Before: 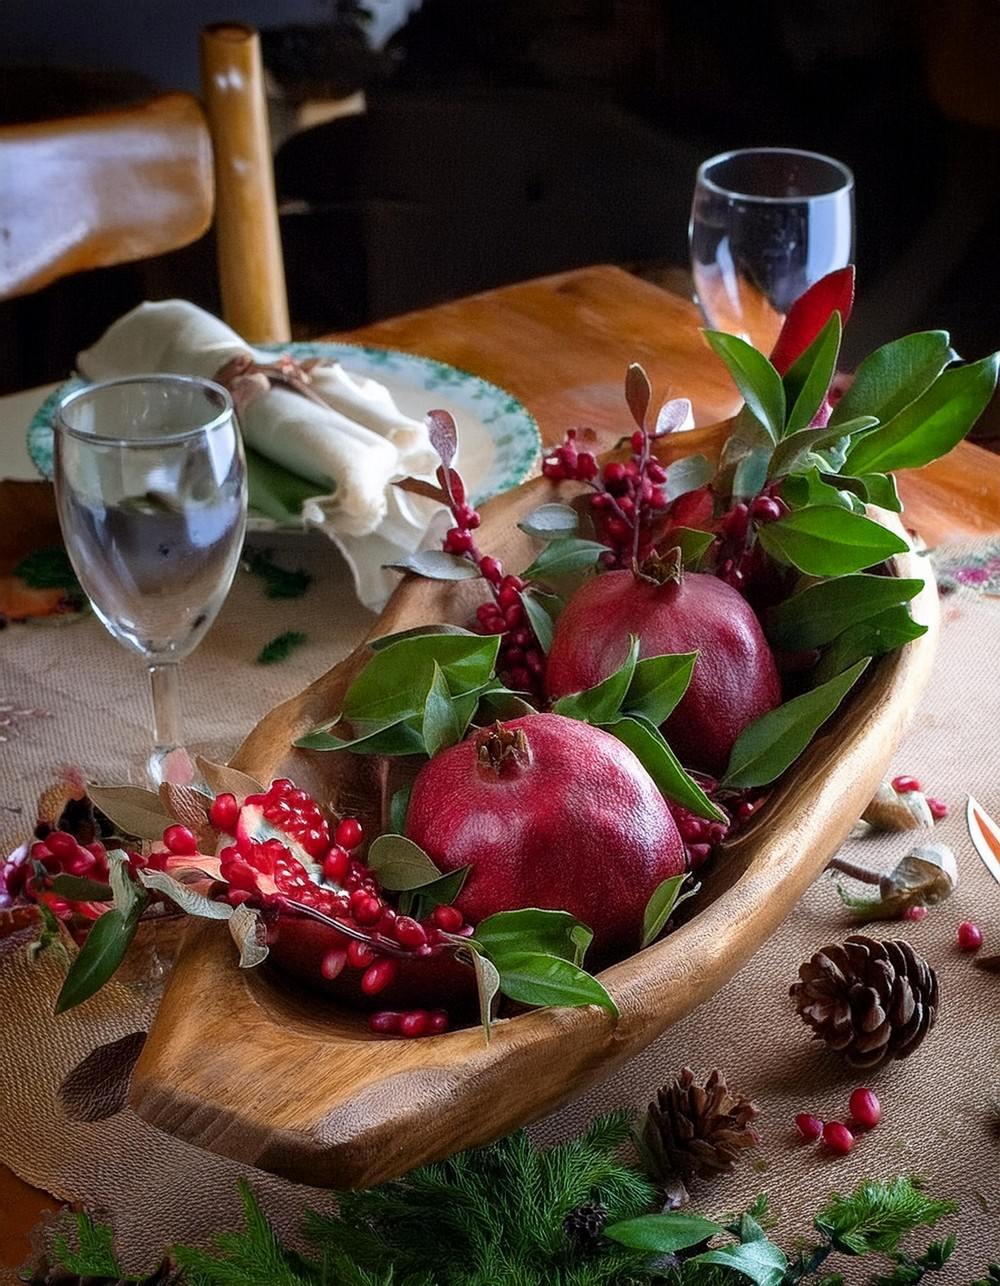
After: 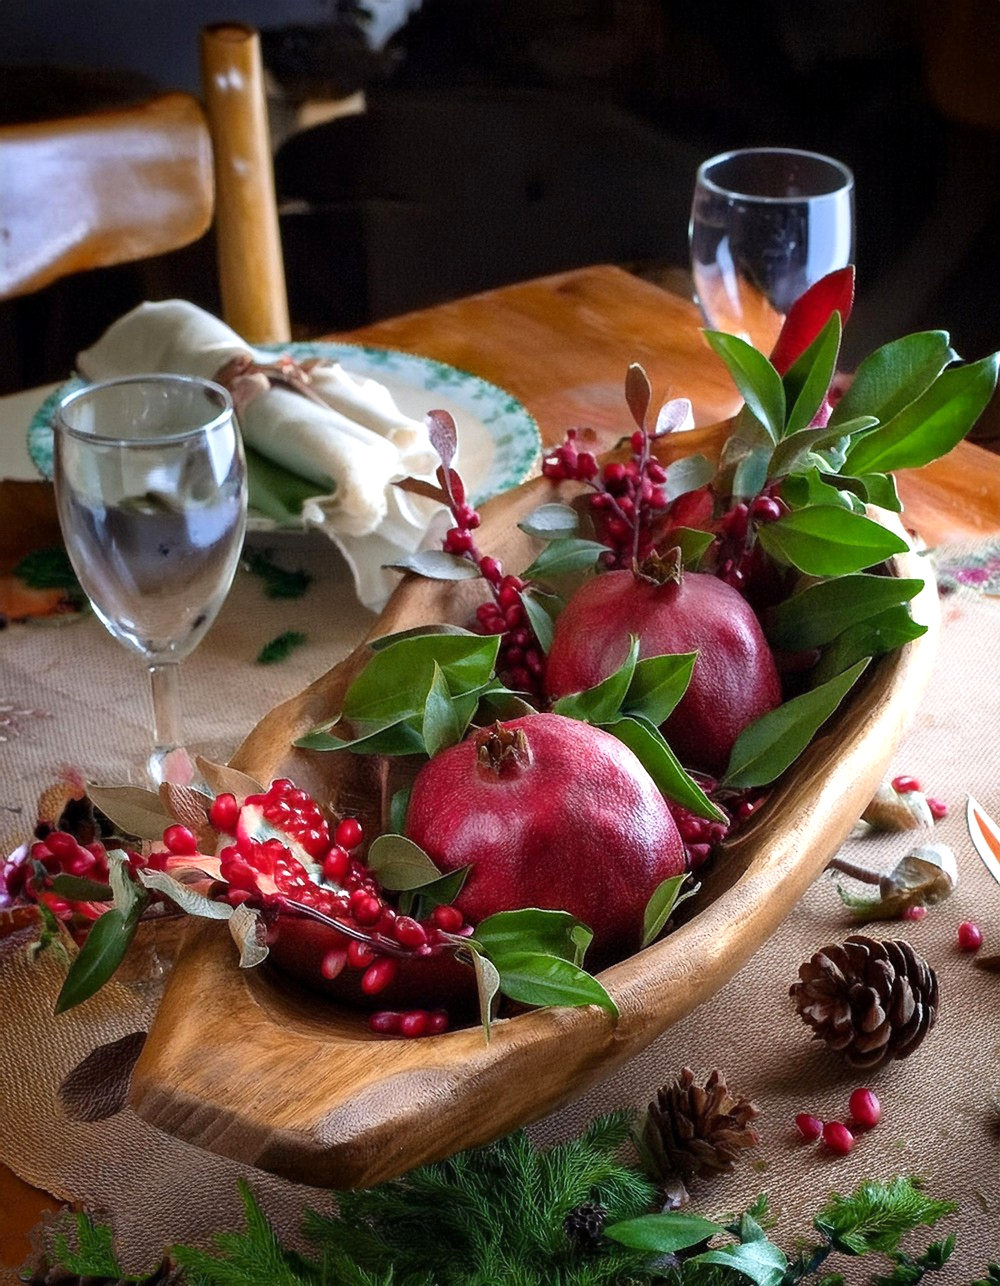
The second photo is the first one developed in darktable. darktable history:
exposure: exposure 0.296 EV, compensate highlight preservation false
contrast equalizer: y [[0.5 ×4, 0.467, 0.376], [0.5 ×6], [0.5 ×6], [0 ×6], [0 ×6]]
